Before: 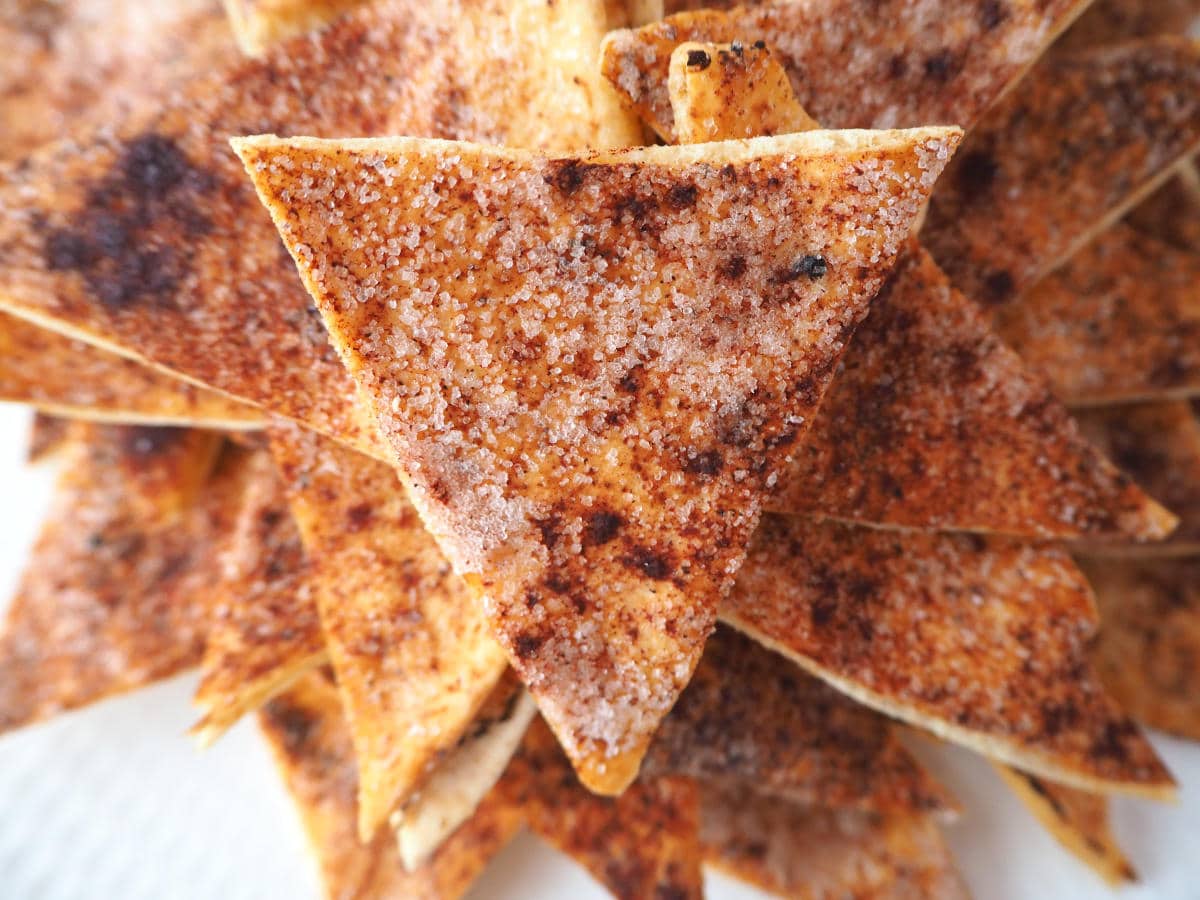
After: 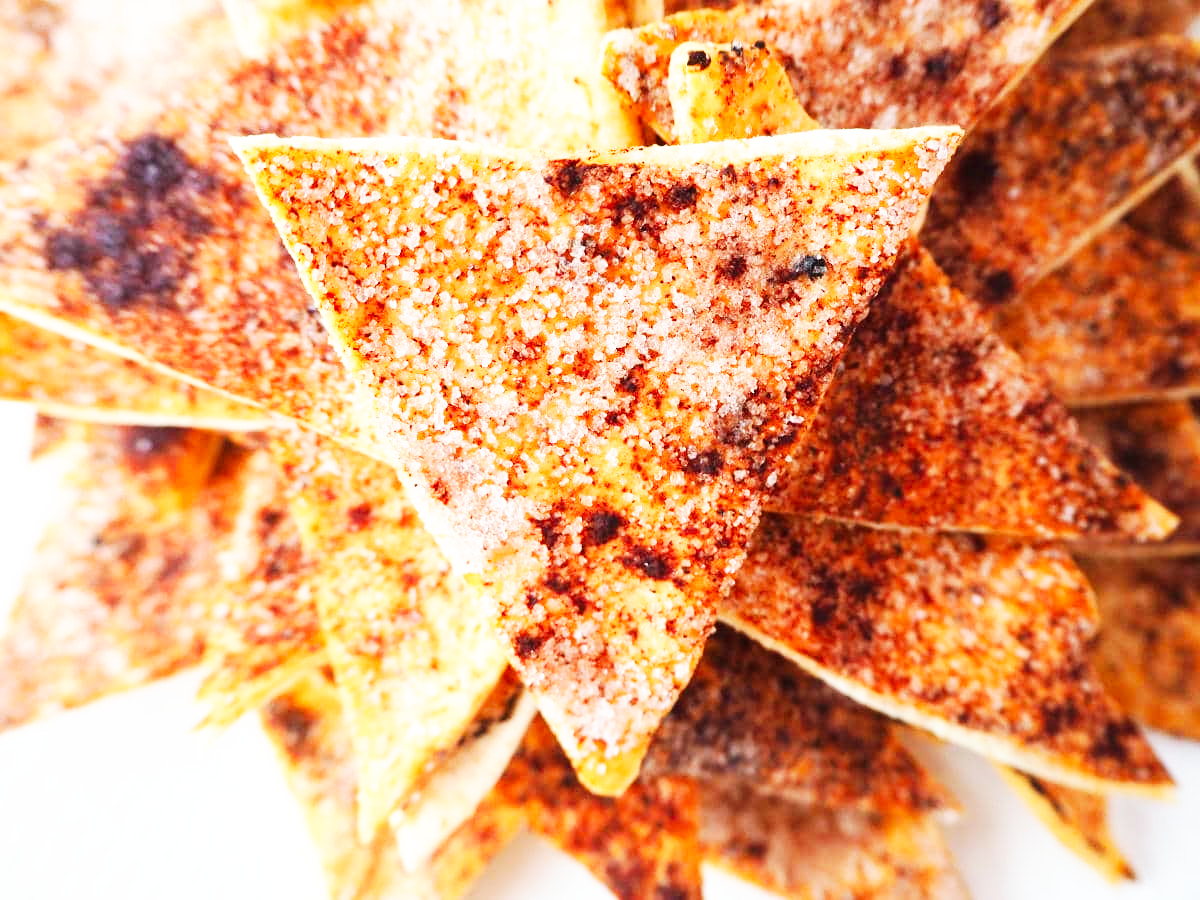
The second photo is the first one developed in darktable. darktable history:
base curve: curves: ch0 [(0, 0) (0.007, 0.004) (0.027, 0.03) (0.046, 0.07) (0.207, 0.54) (0.442, 0.872) (0.673, 0.972) (1, 1)], preserve colors none
tone equalizer: edges refinement/feathering 500, mask exposure compensation -1.57 EV, preserve details no
